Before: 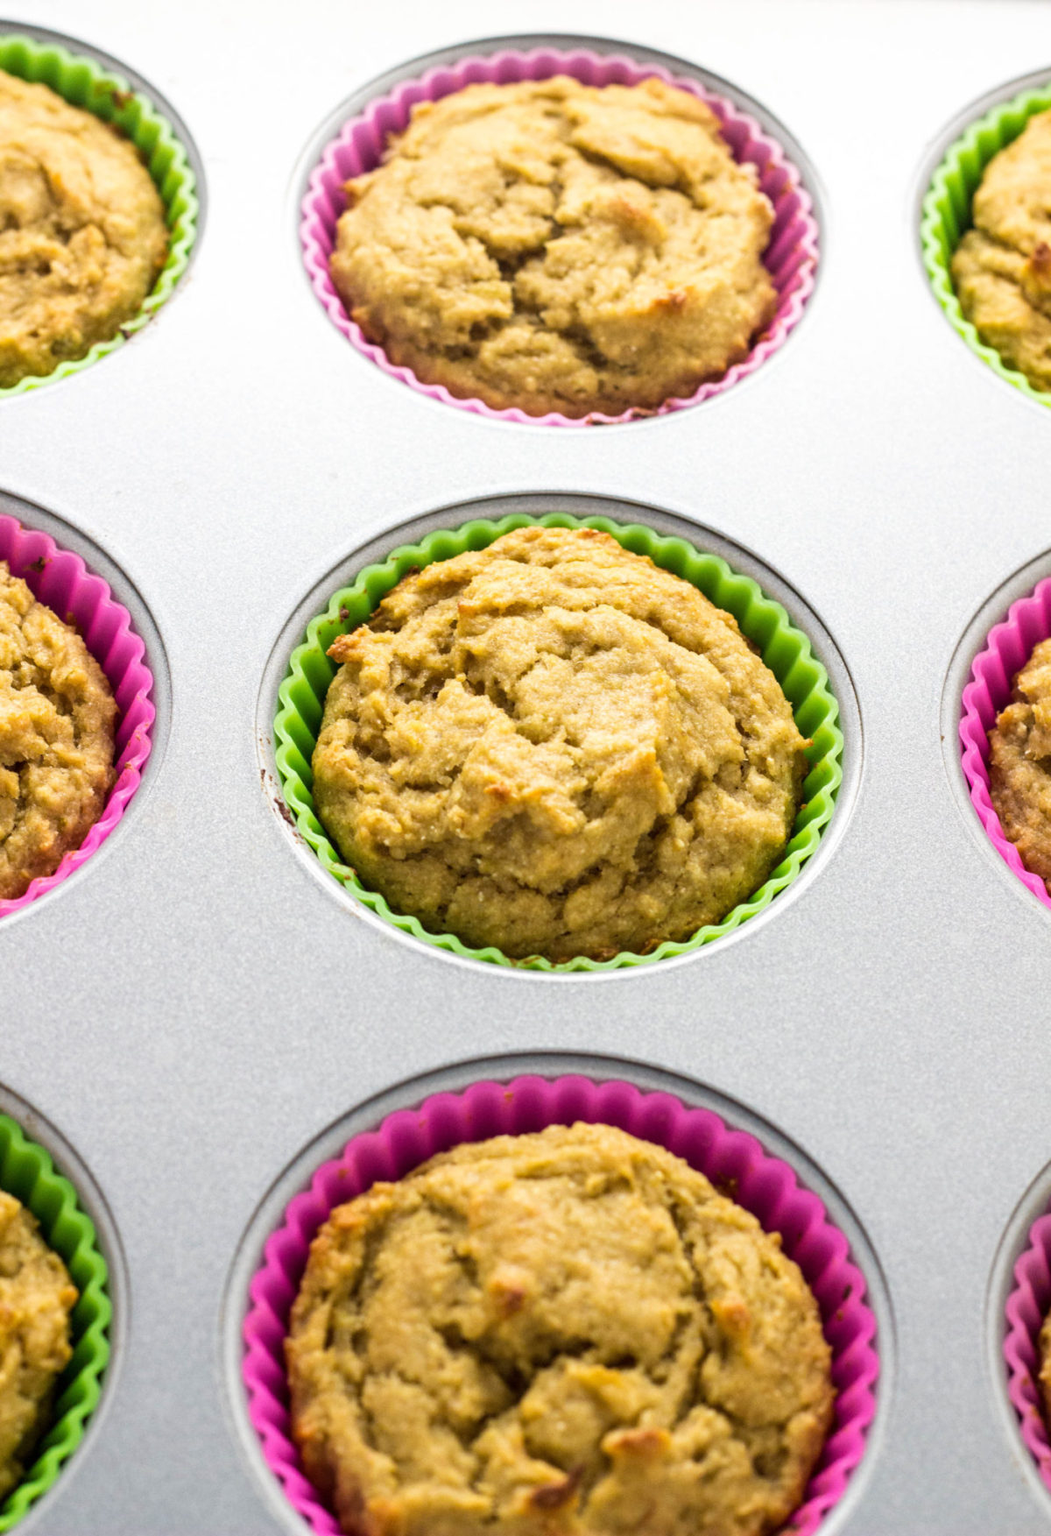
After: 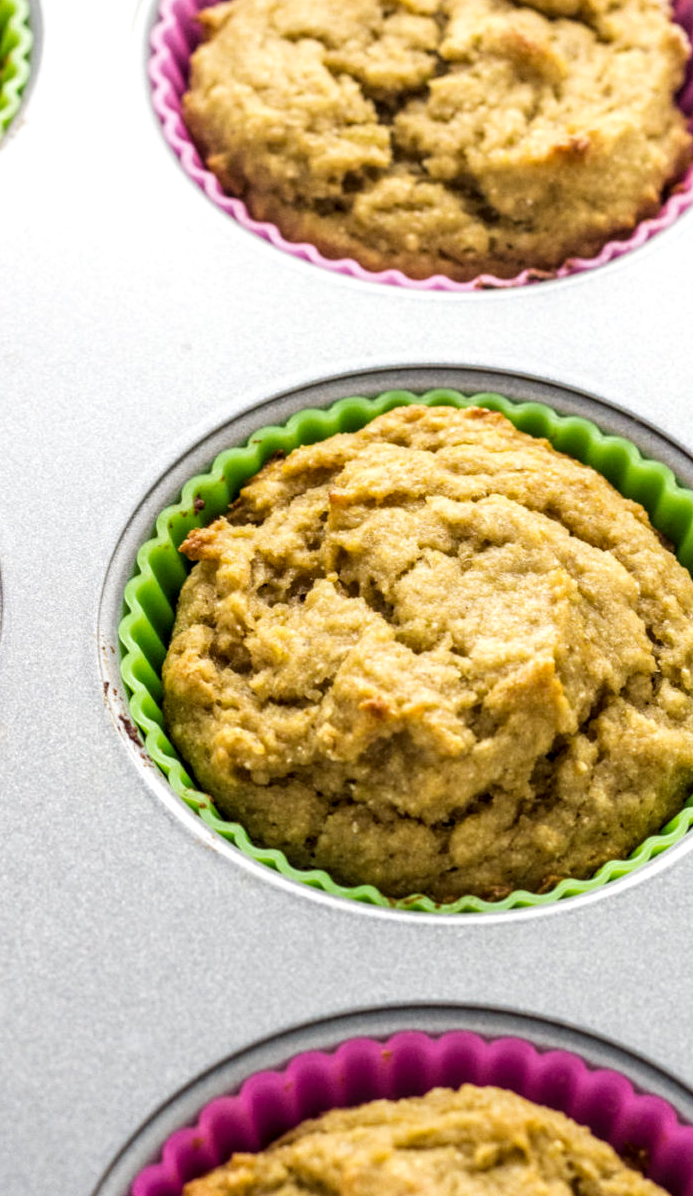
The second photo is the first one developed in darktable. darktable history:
crop: left 16.202%, top 11.208%, right 26.045%, bottom 20.557%
levels: mode automatic, black 0.023%, white 99.97%, levels [0.062, 0.494, 0.925]
local contrast: highlights 35%, detail 135%
